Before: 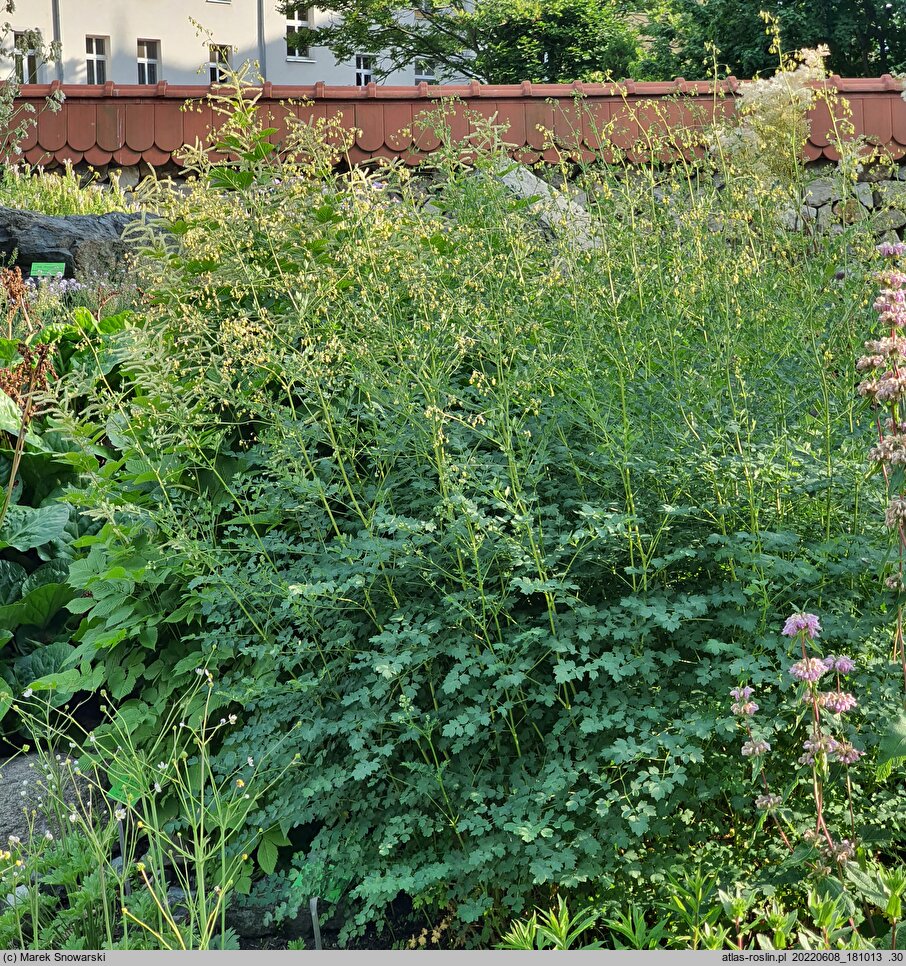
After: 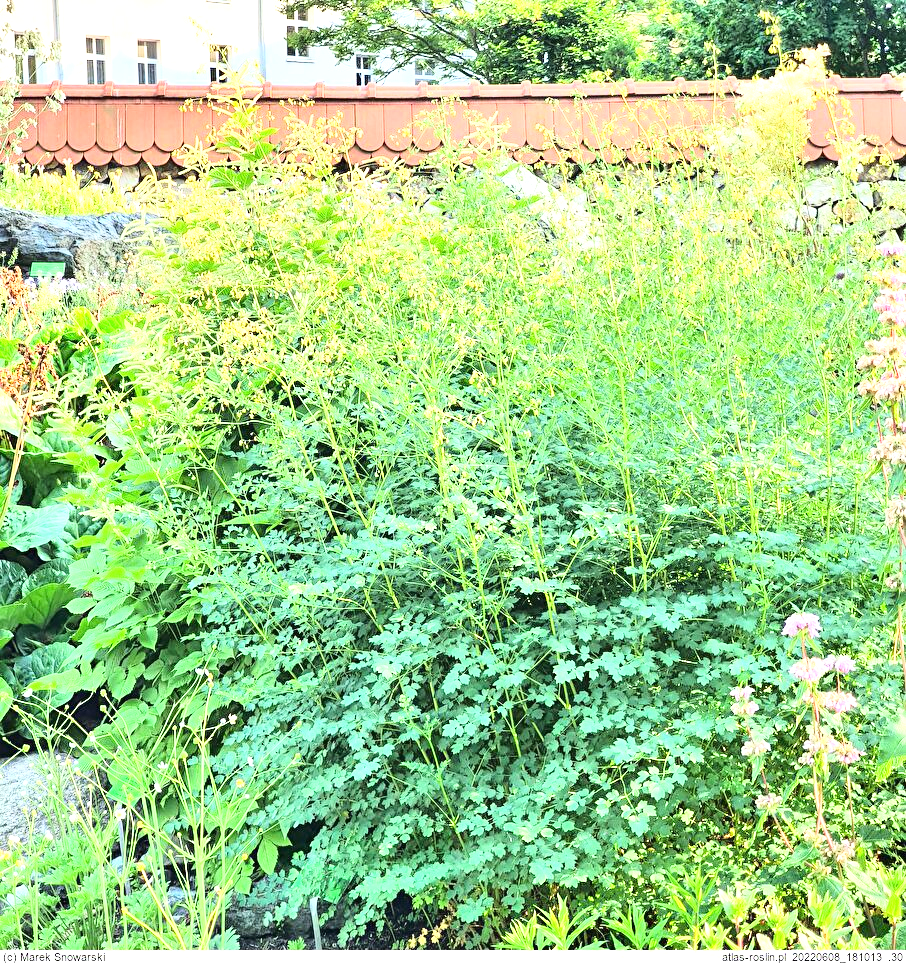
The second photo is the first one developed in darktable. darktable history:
base curve: curves: ch0 [(0, 0) (0.028, 0.03) (0.121, 0.232) (0.46, 0.748) (0.859, 0.968) (1, 1)]
exposure: black level correction 0, exposure 1.686 EV, compensate highlight preservation false
